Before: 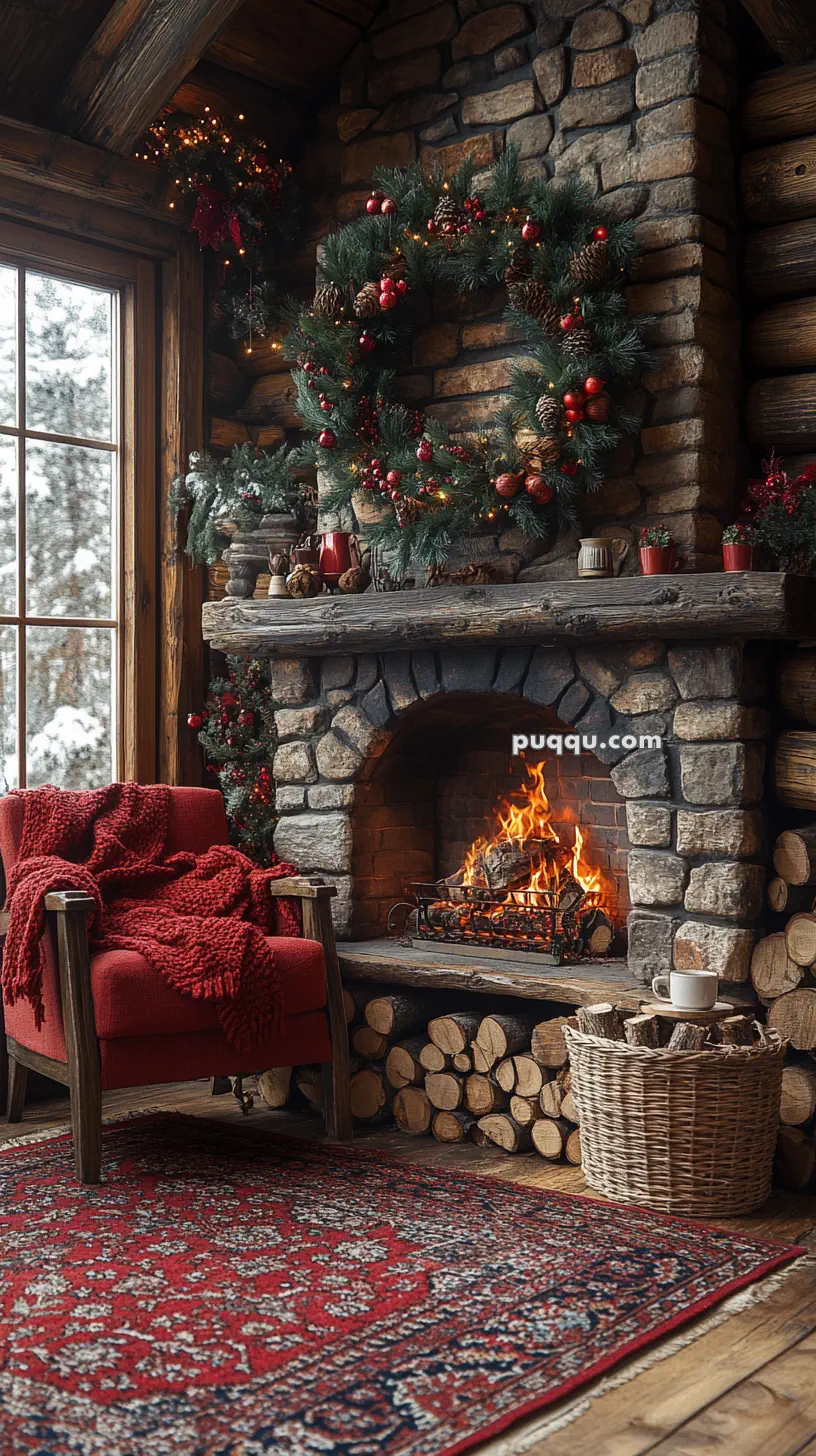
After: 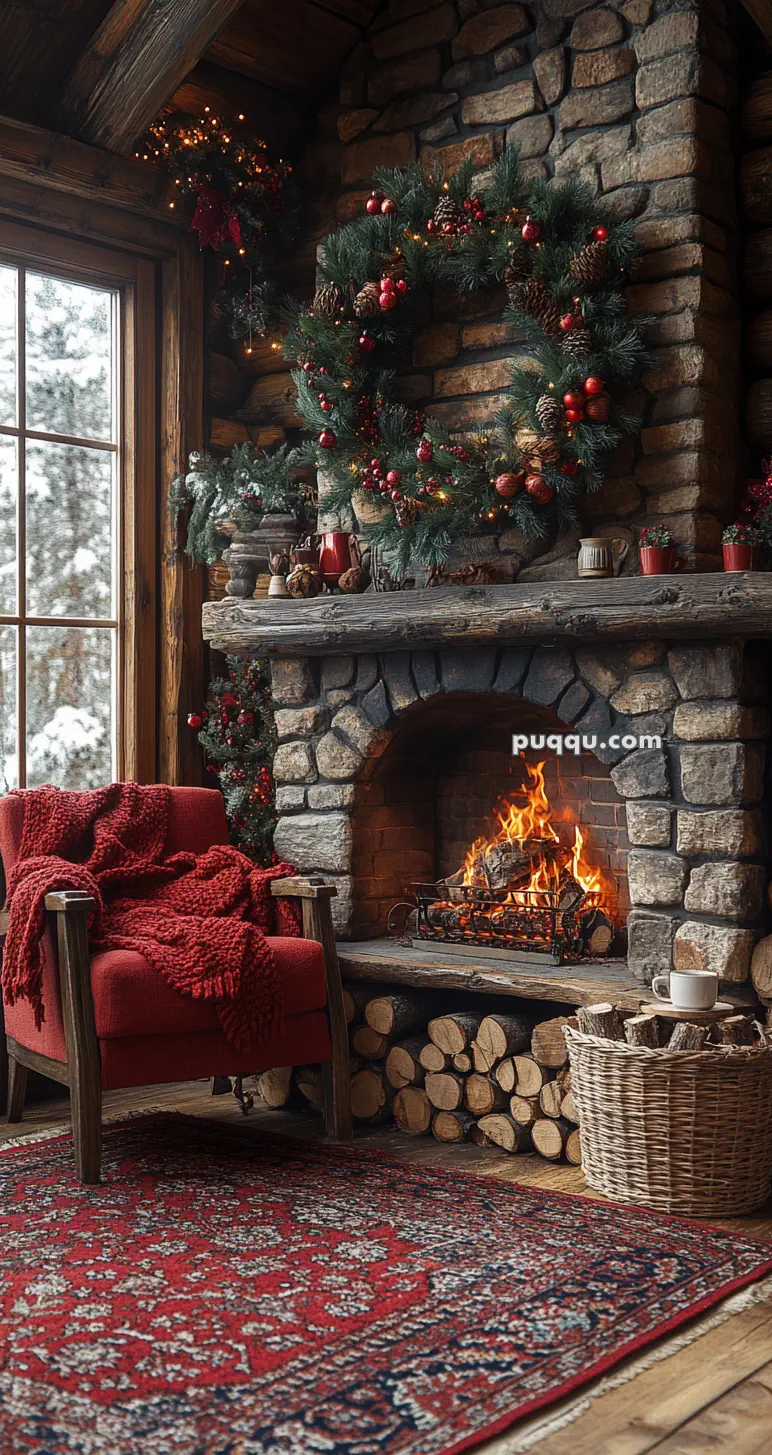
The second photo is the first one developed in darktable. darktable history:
levels: mode automatic
crop and rotate: right 5.303%
